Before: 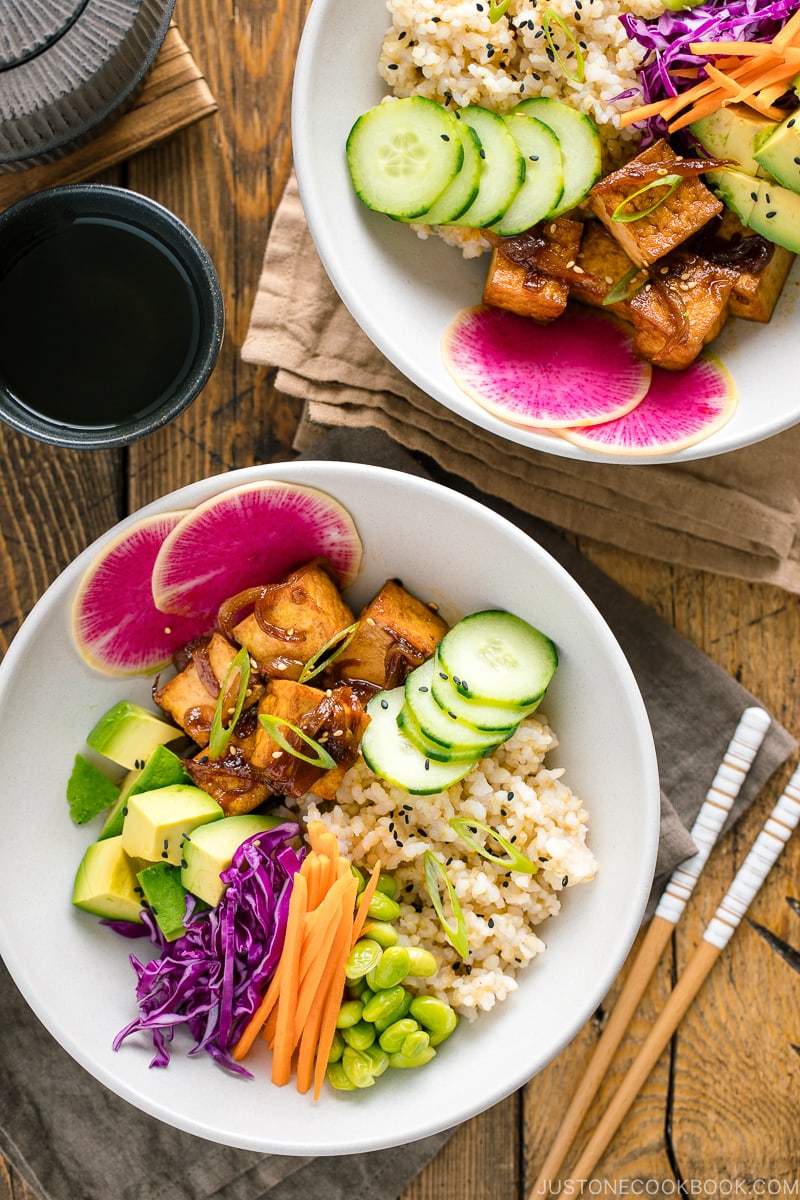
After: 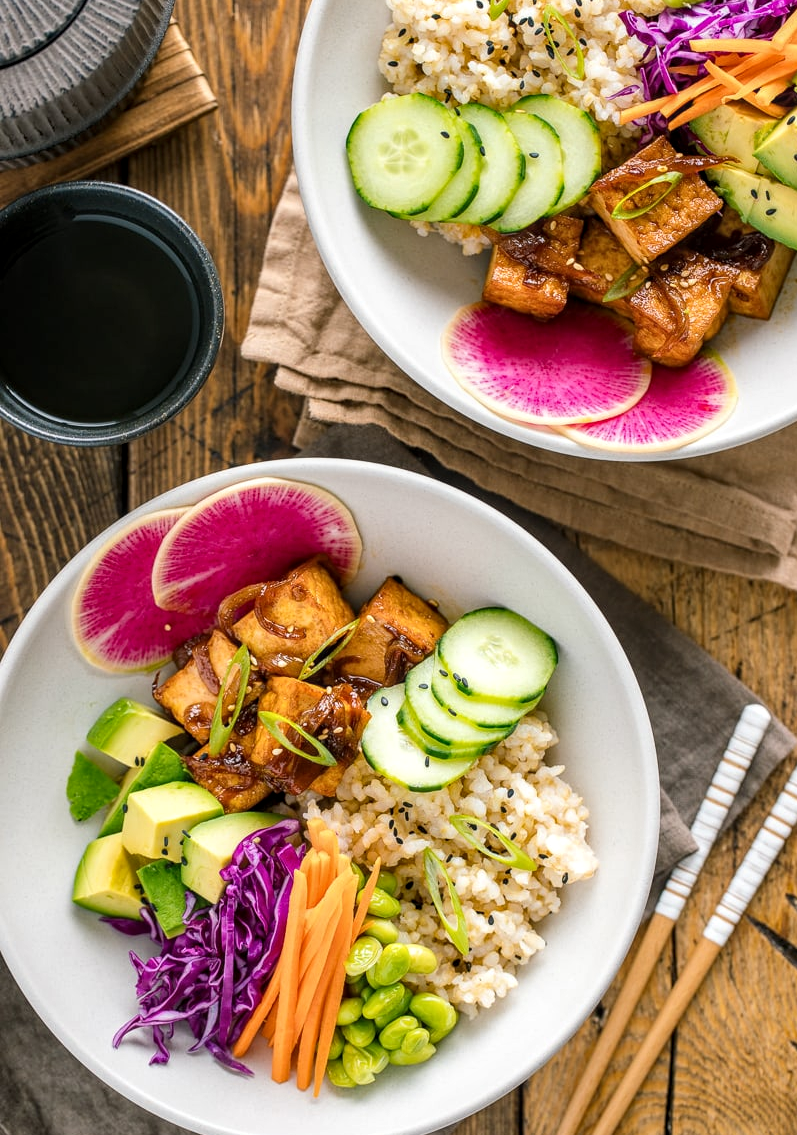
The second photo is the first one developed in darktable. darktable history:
crop: top 0.322%, right 0.263%, bottom 5.093%
local contrast: on, module defaults
